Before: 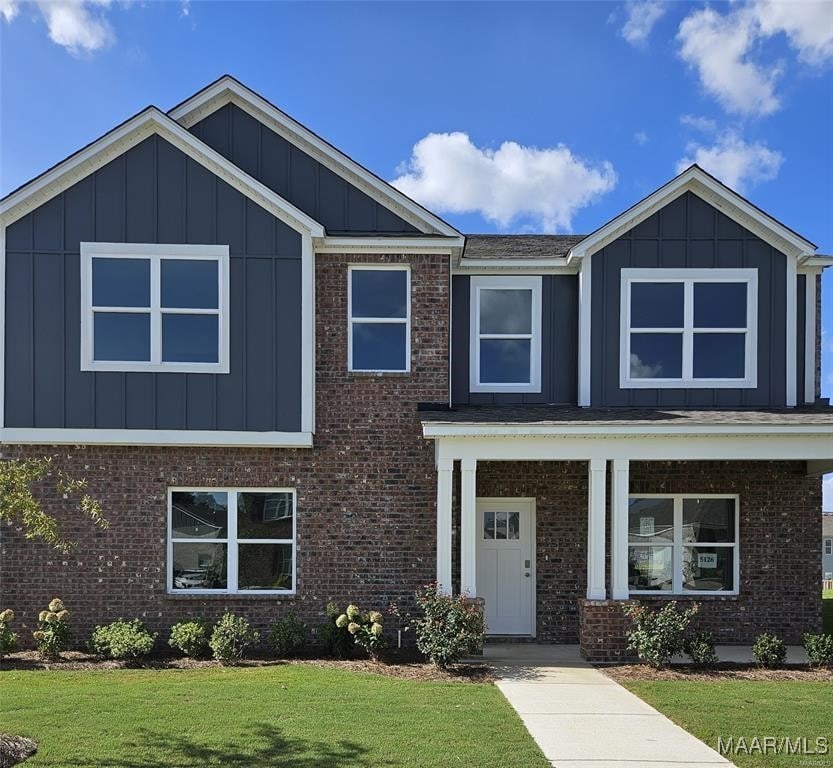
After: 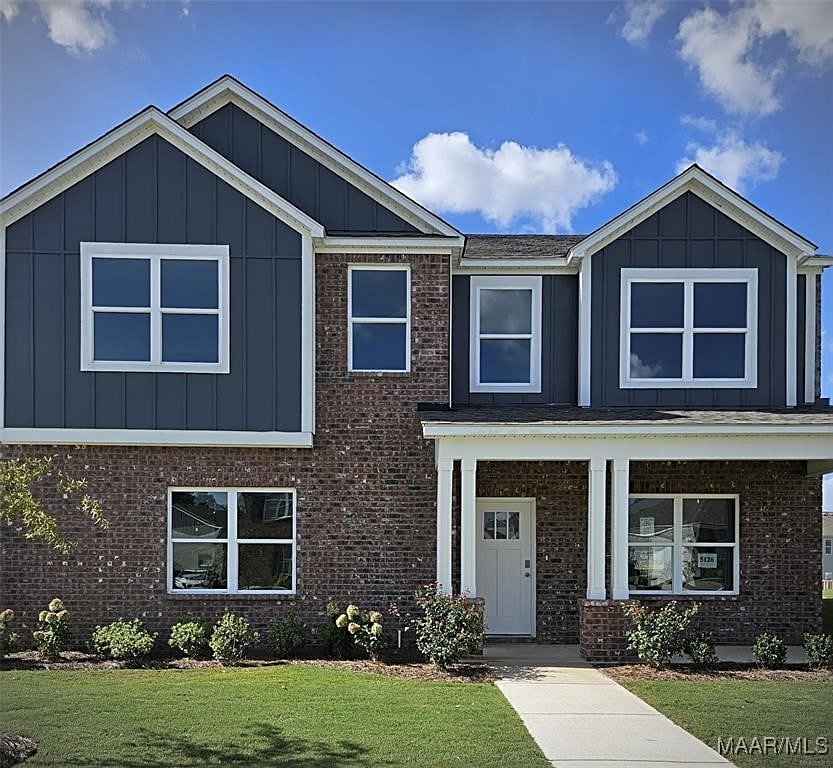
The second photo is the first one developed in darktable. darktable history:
sharpen: on, module defaults
vignetting: fall-off start 97.24%, width/height ratio 1.181
